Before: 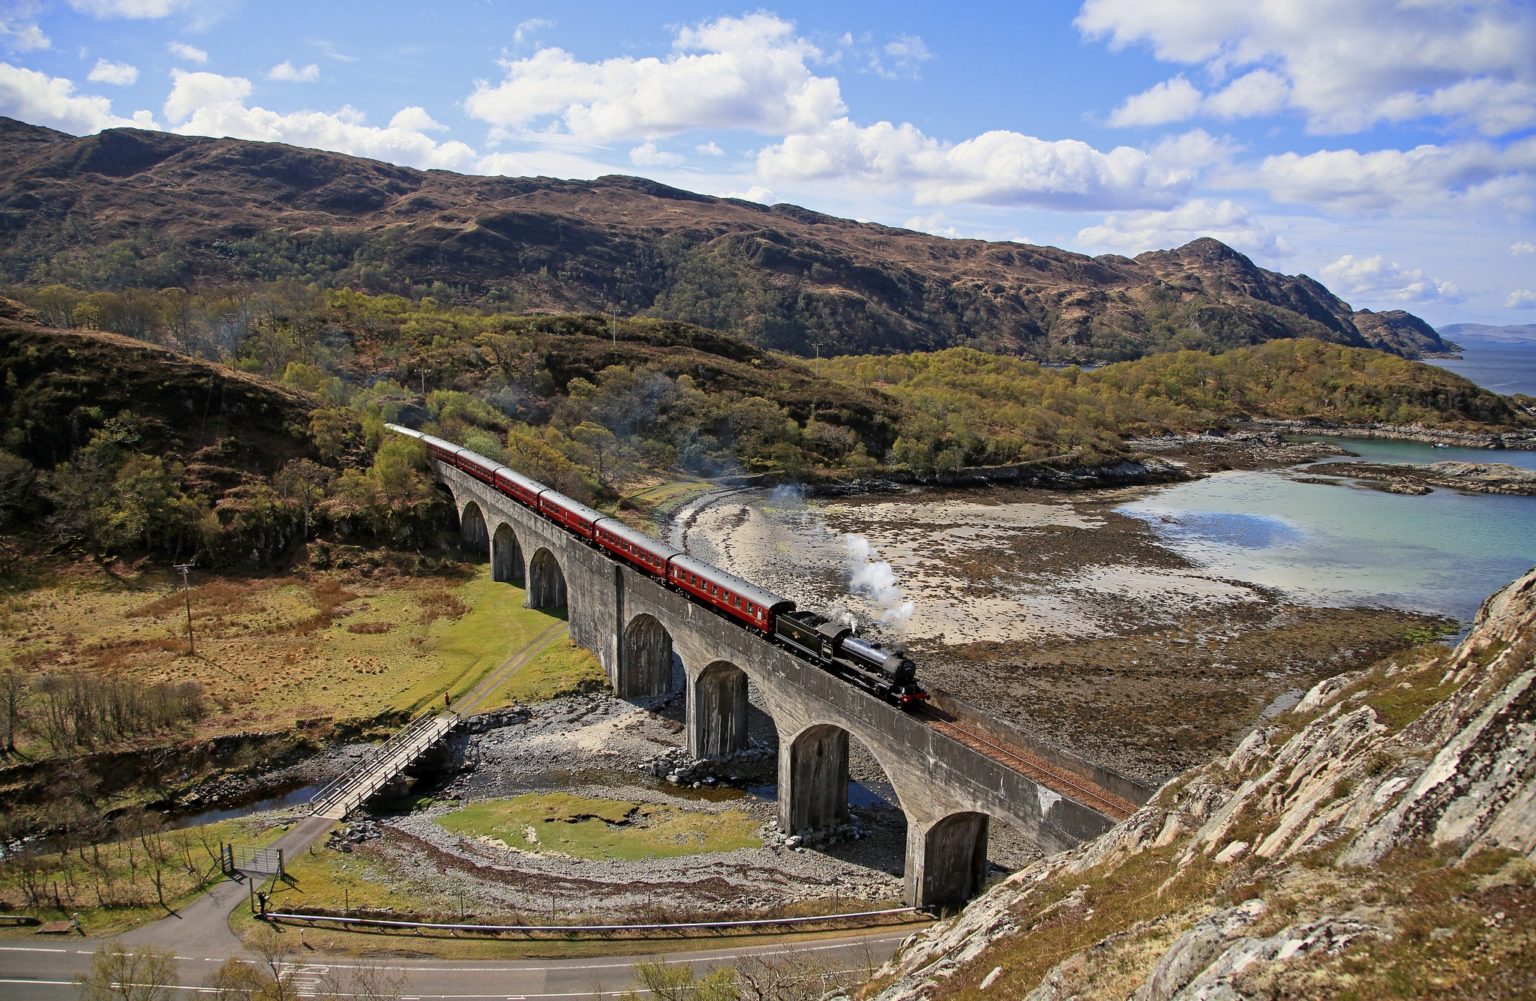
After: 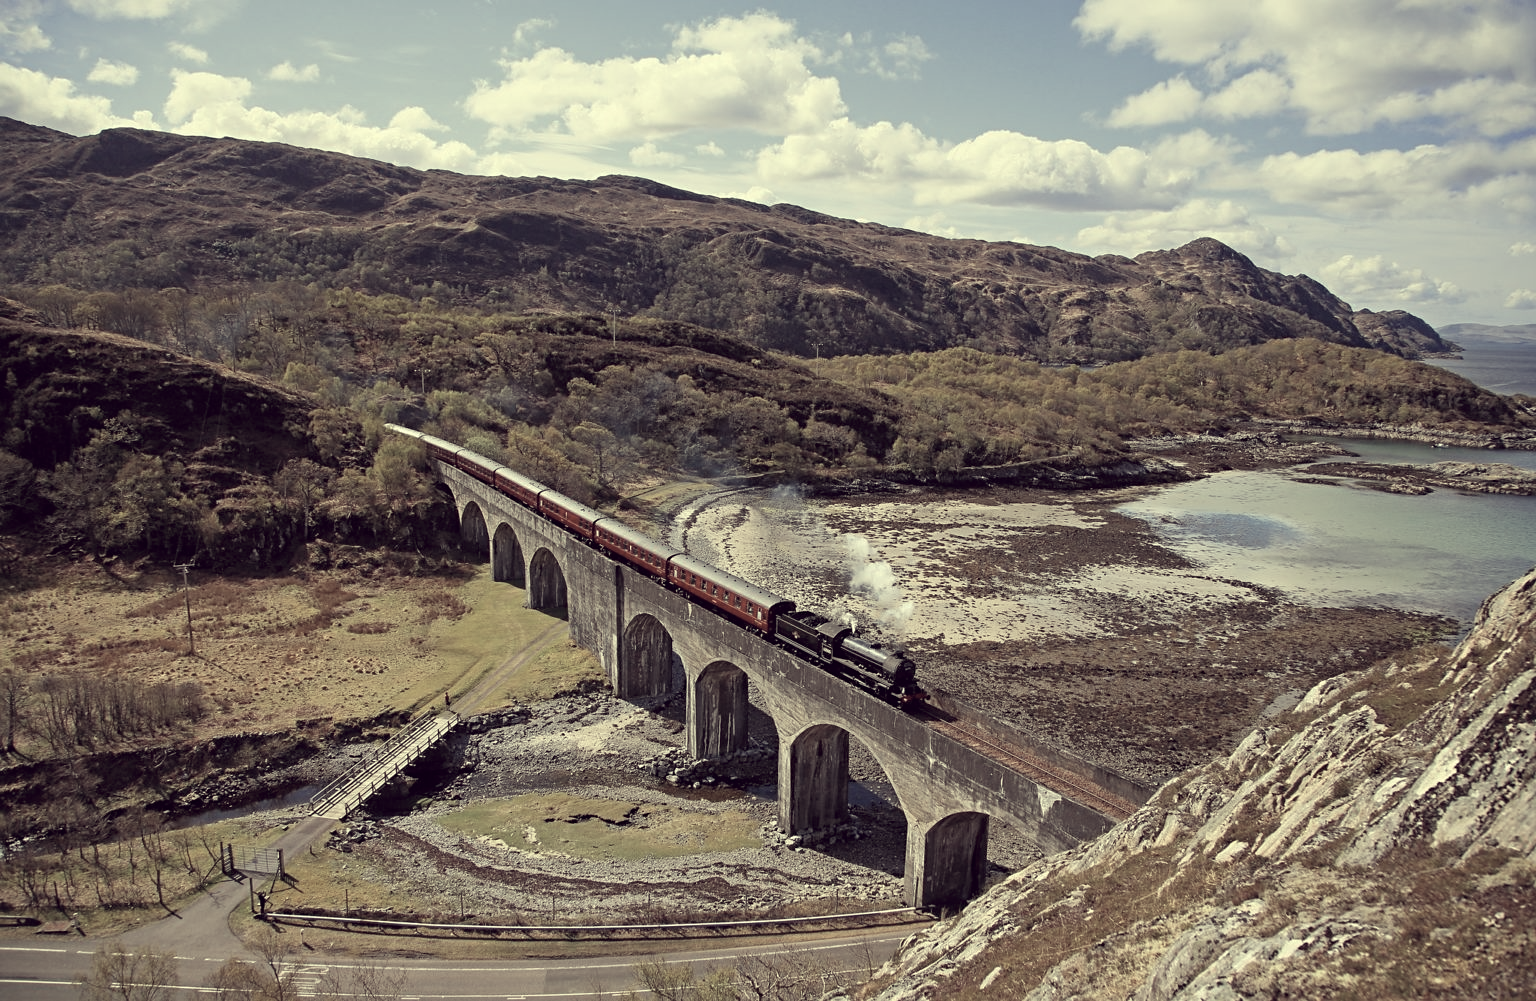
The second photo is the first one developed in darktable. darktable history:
color correction: highlights a* -20.17, highlights b* 20.27, shadows a* 20.03, shadows b* -20.46, saturation 0.43
sharpen: amount 0.2
white balance: red 1.123, blue 0.83
